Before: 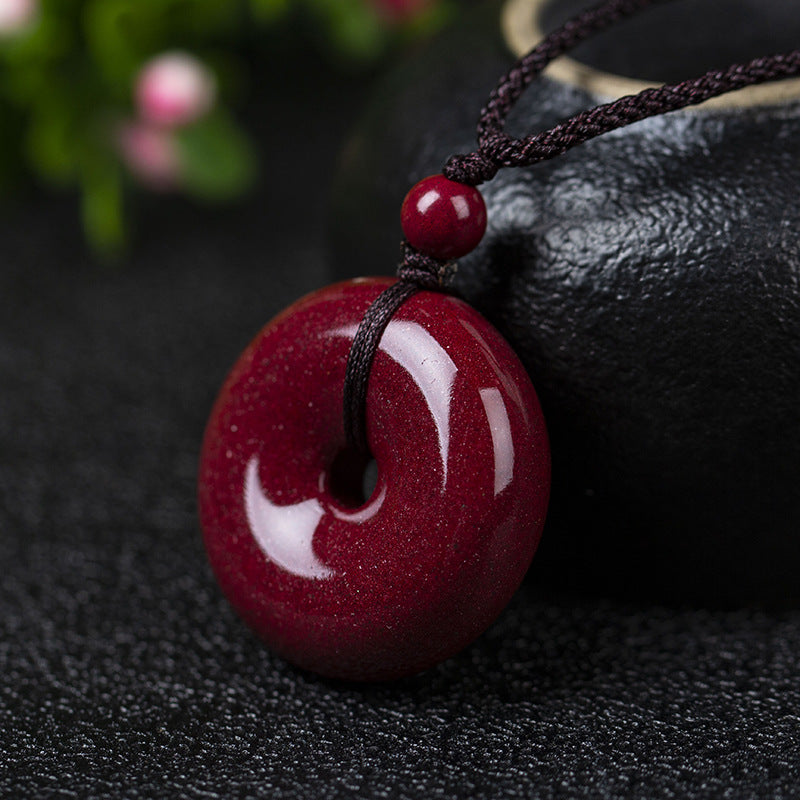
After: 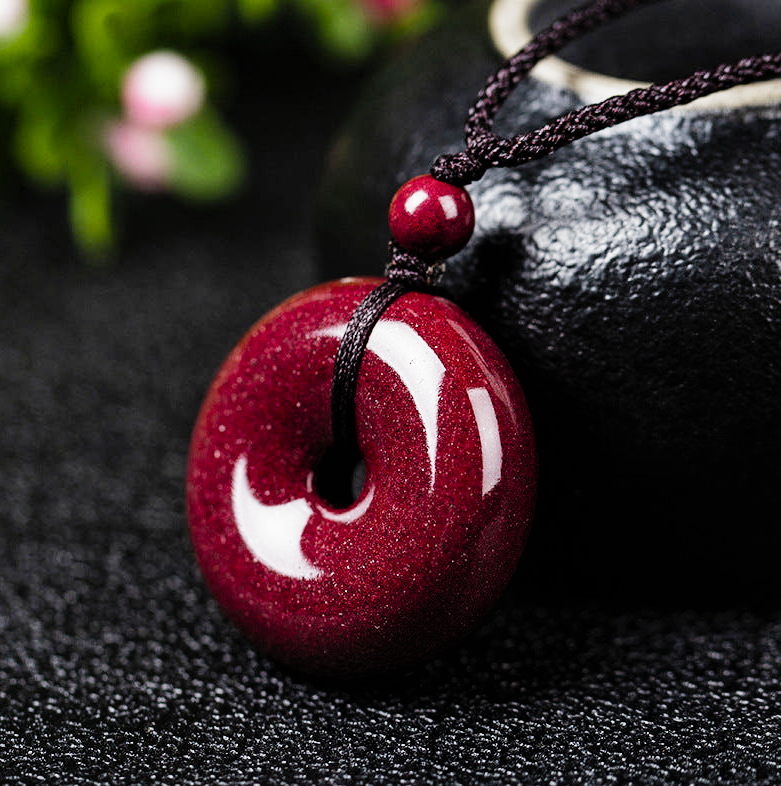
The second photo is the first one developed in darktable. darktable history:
filmic rgb: black relative exposure -7.65 EV, white relative exposure 4.56 EV, threshold 2.99 EV, hardness 3.61, add noise in highlights 0.001, preserve chrominance no, color science v3 (2019), use custom middle-gray values true, contrast in highlights soft, enable highlight reconstruction true
tone equalizer: -8 EV -0.732 EV, -7 EV -0.723 EV, -6 EV -0.591 EV, -5 EV -0.371 EV, -3 EV 0.378 EV, -2 EV 0.6 EV, -1 EV 0.696 EV, +0 EV 0.771 EV, edges refinement/feathering 500, mask exposure compensation -1.57 EV, preserve details no
exposure: black level correction 0, exposure 1.38 EV, compensate highlight preservation false
crop and rotate: left 1.611%, right 0.693%, bottom 1.724%
